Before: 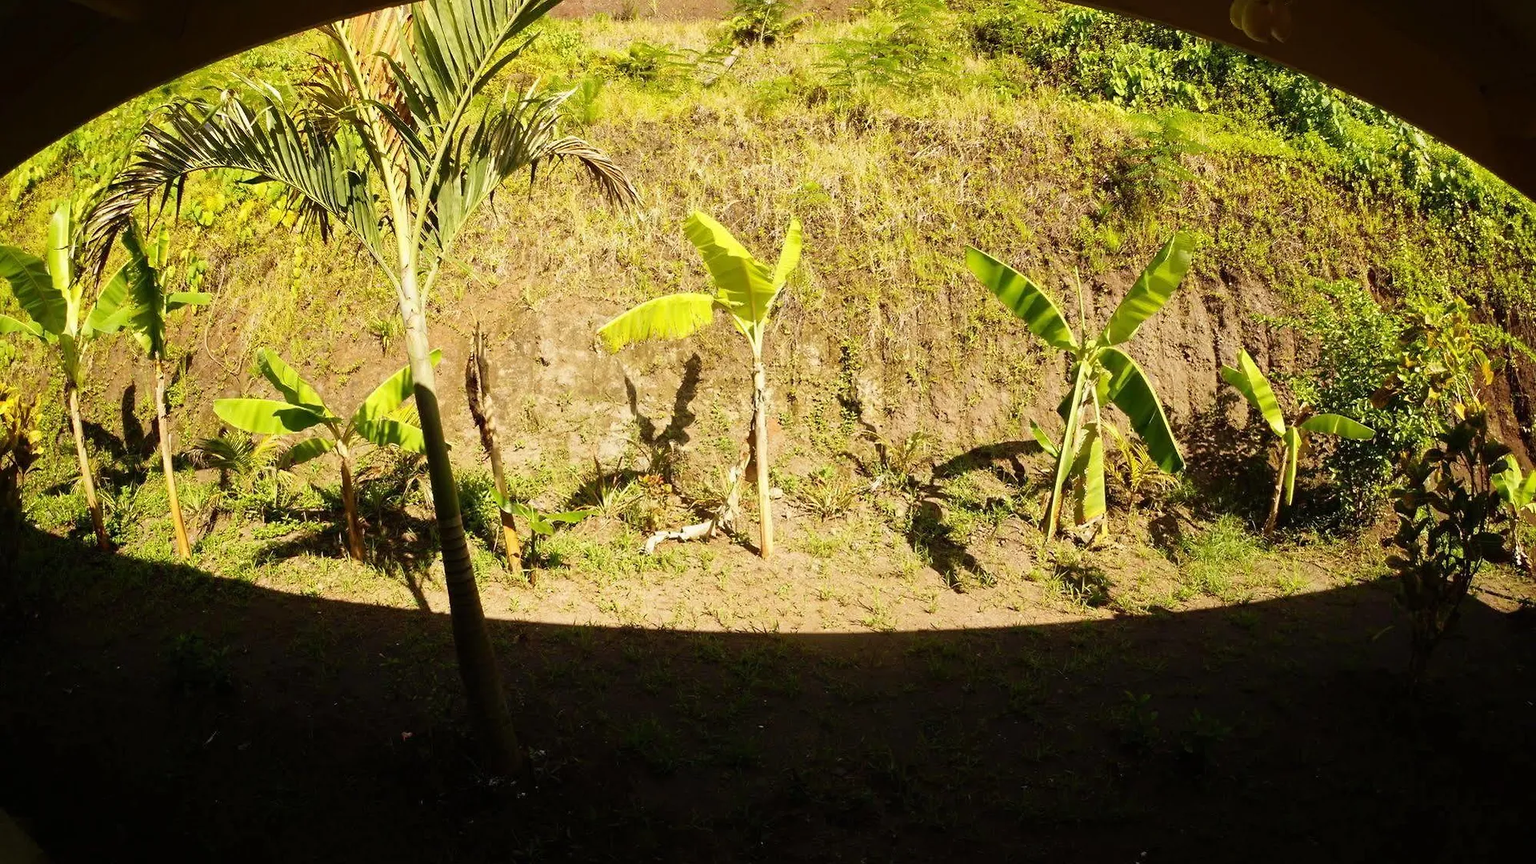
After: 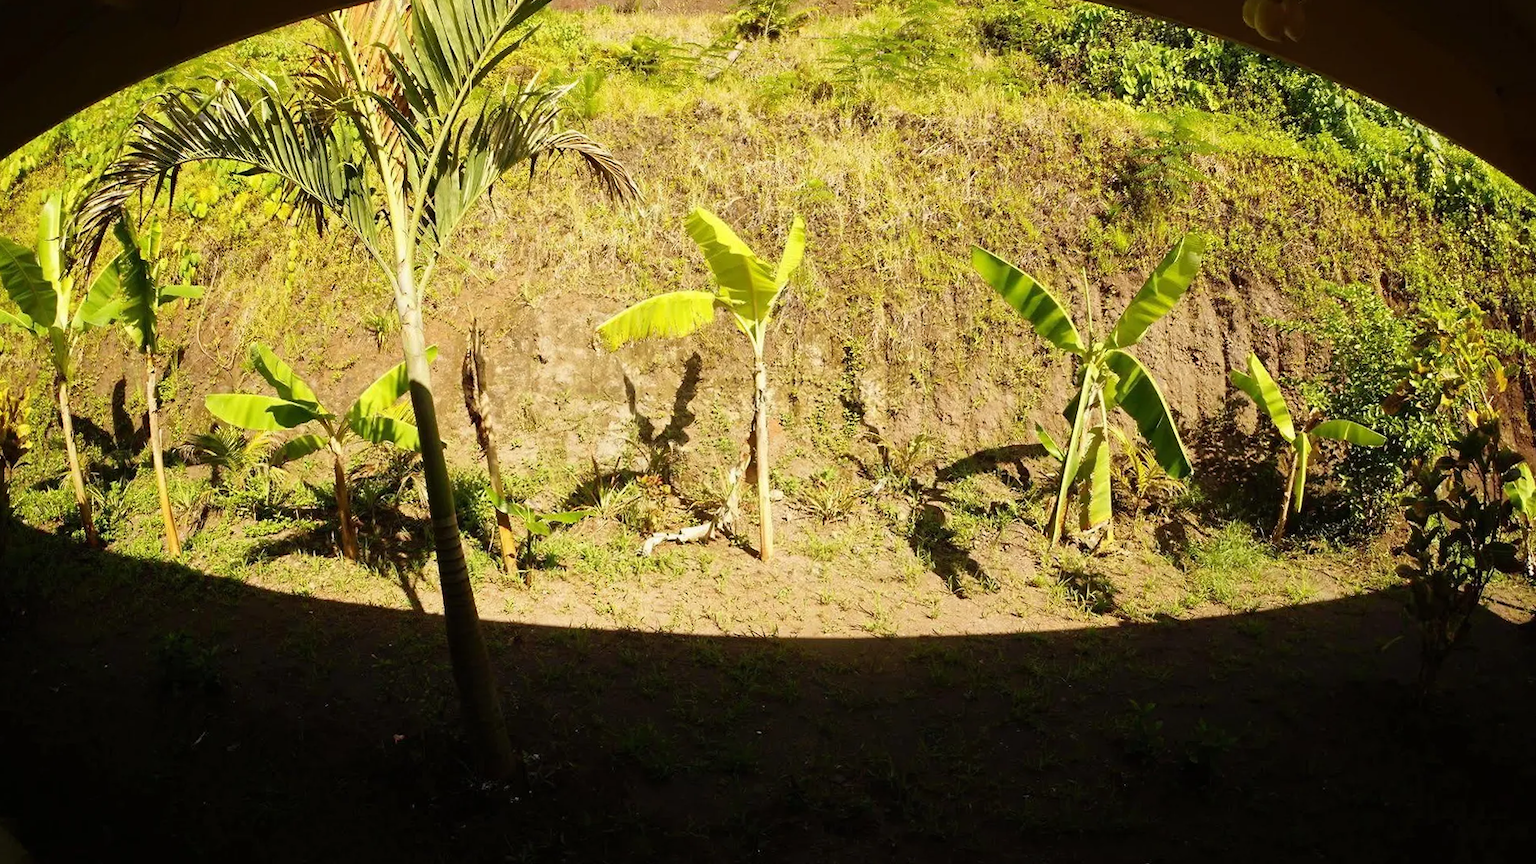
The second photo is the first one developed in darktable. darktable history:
crop and rotate: angle -0.538°
